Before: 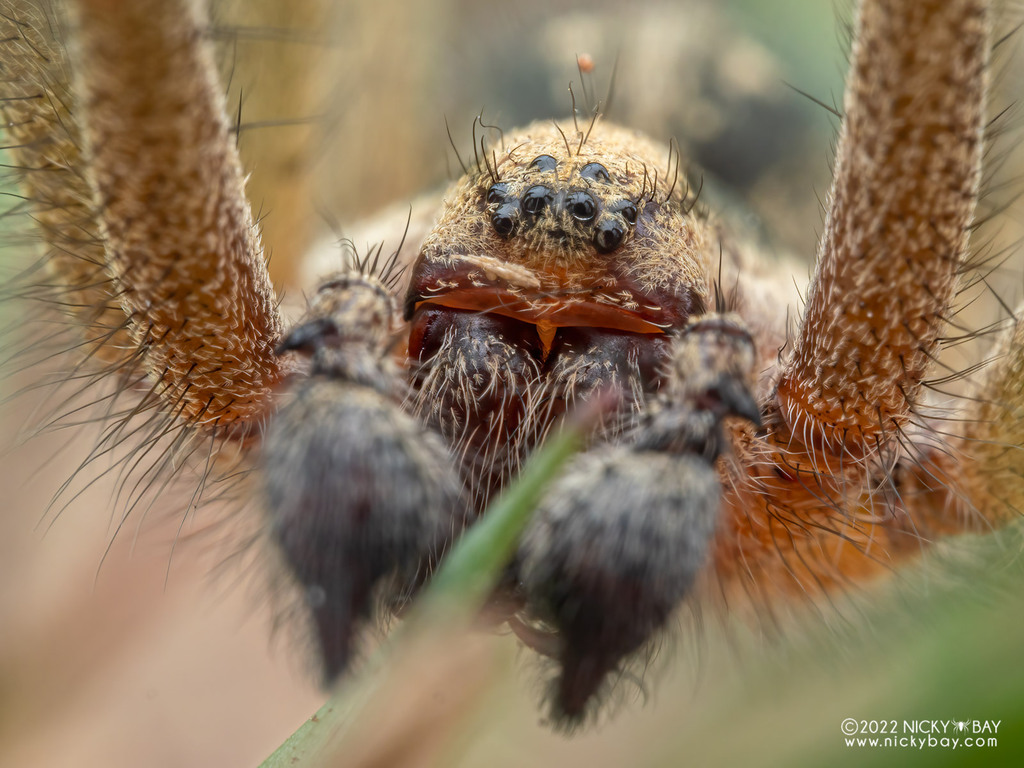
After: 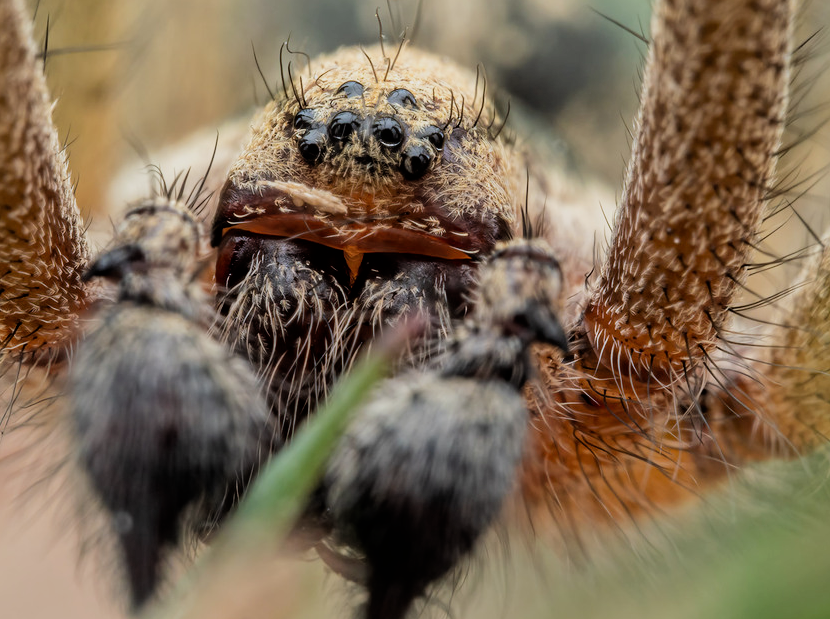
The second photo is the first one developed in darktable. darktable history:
crop: left 18.896%, top 9.687%, right 0%, bottom 9.704%
filmic rgb: black relative exposure -5.09 EV, white relative exposure 3.52 EV, hardness 3.16, contrast 1.196, highlights saturation mix -49.58%
